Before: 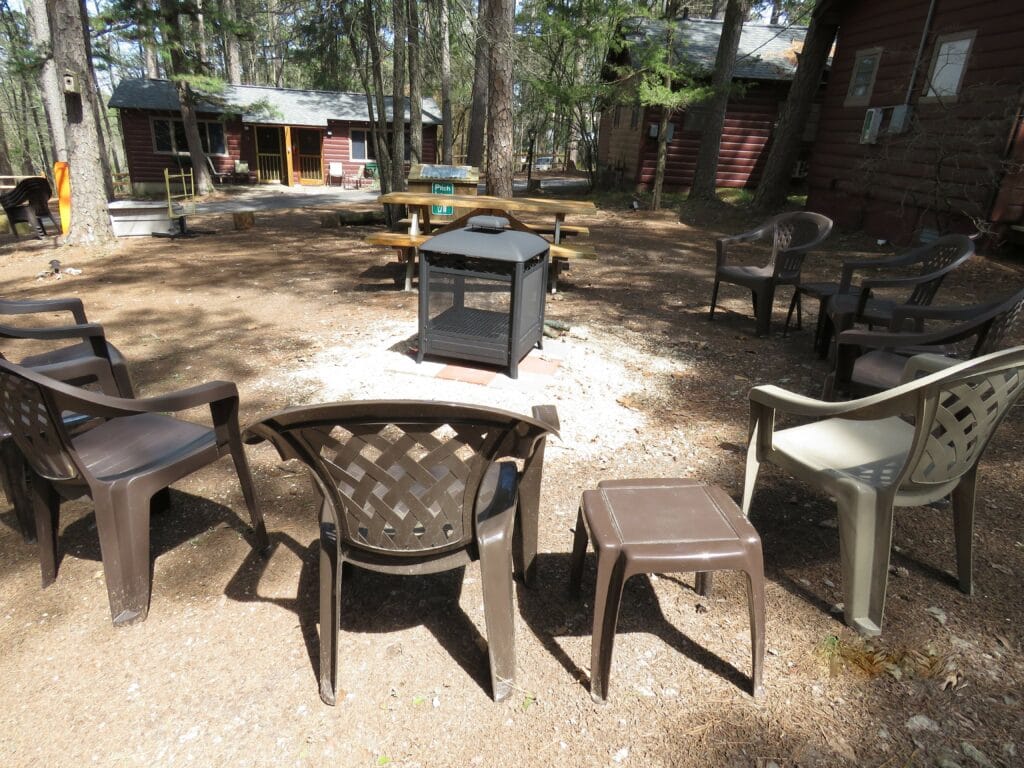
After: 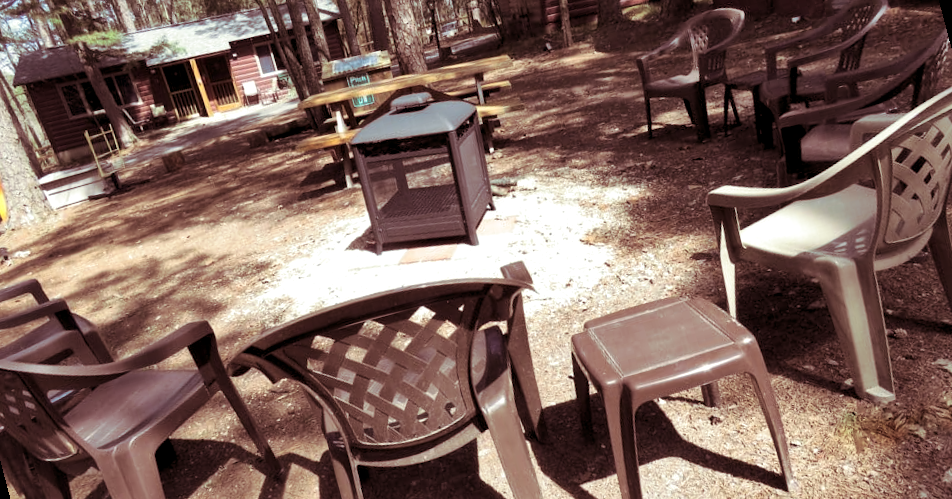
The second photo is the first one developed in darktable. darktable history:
shadows and highlights: low approximation 0.01, soften with gaussian
local contrast: mode bilateral grid, contrast 25, coarseness 60, detail 151%, midtone range 0.2
split-toning: on, module defaults
rotate and perspective: rotation -14.8°, crop left 0.1, crop right 0.903, crop top 0.25, crop bottom 0.748
